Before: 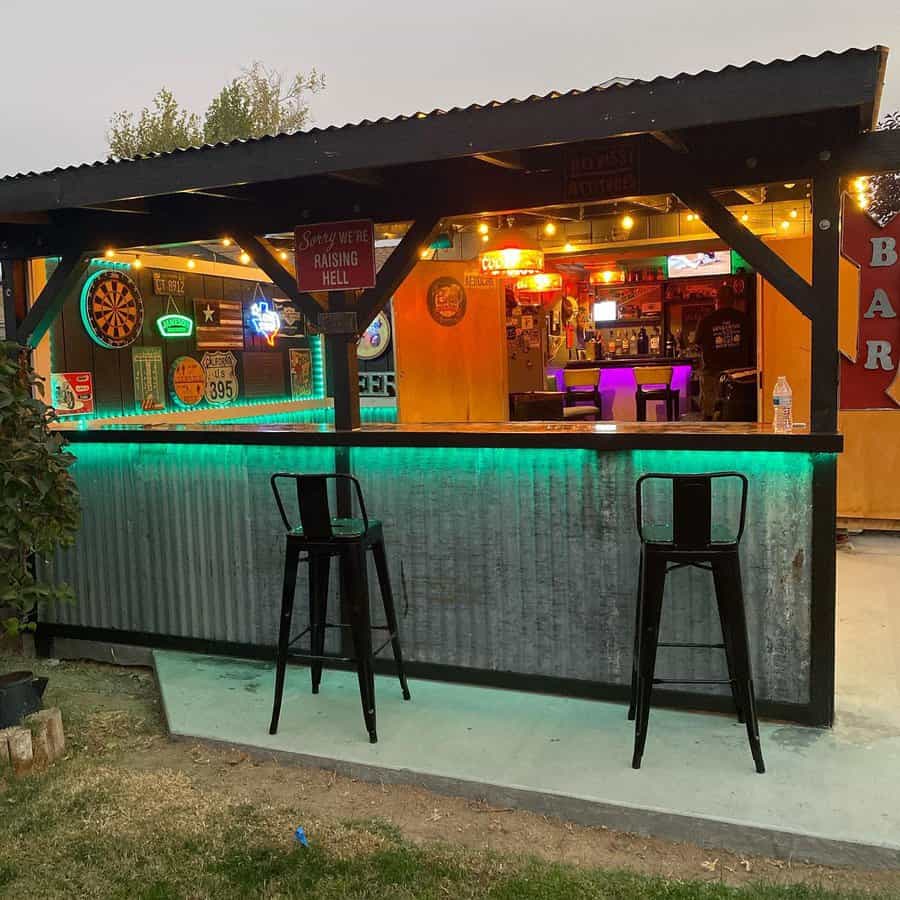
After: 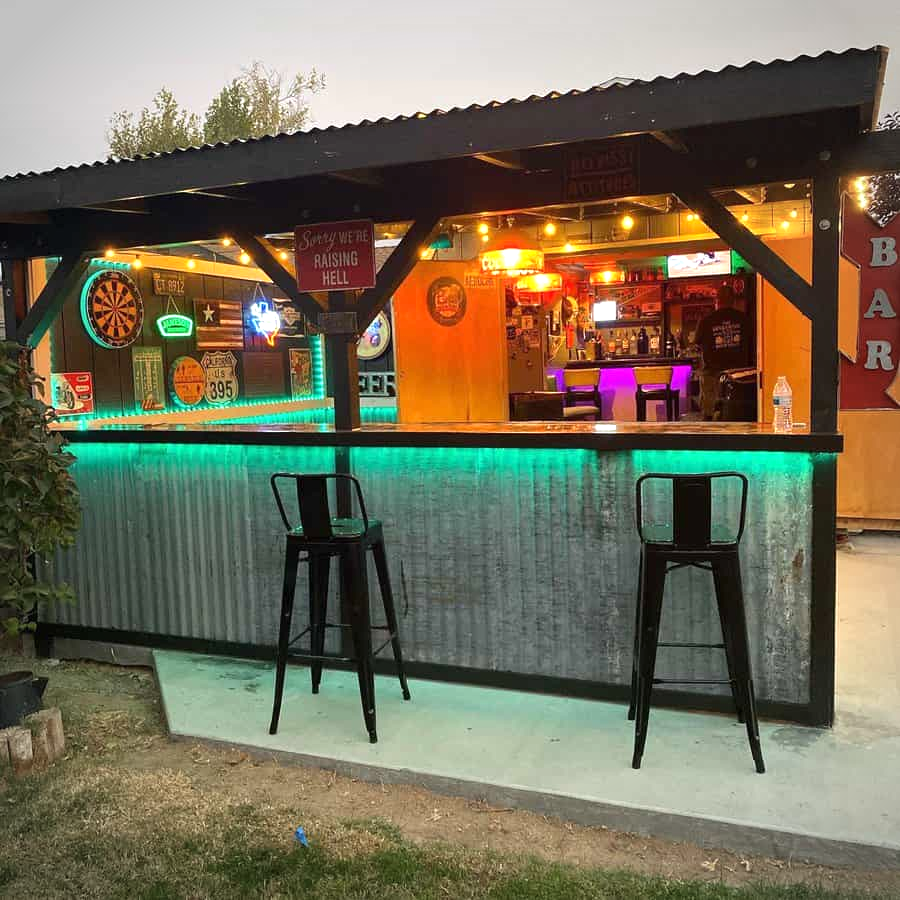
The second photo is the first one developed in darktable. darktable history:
vignetting: brightness -0.396, saturation -0.297
exposure: black level correction 0, exposure 0.499 EV, compensate exposure bias true, compensate highlight preservation false
